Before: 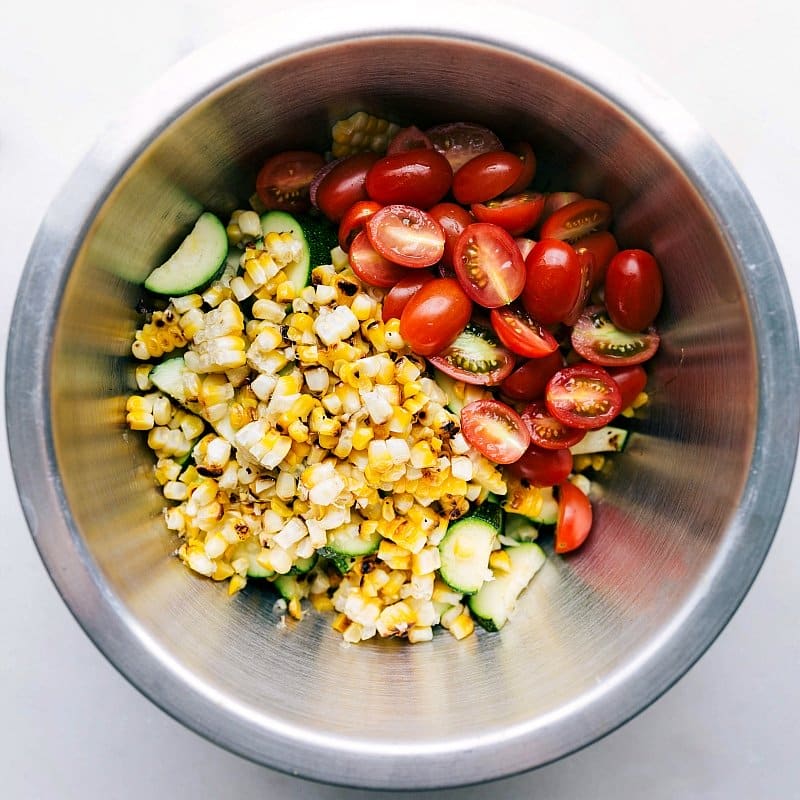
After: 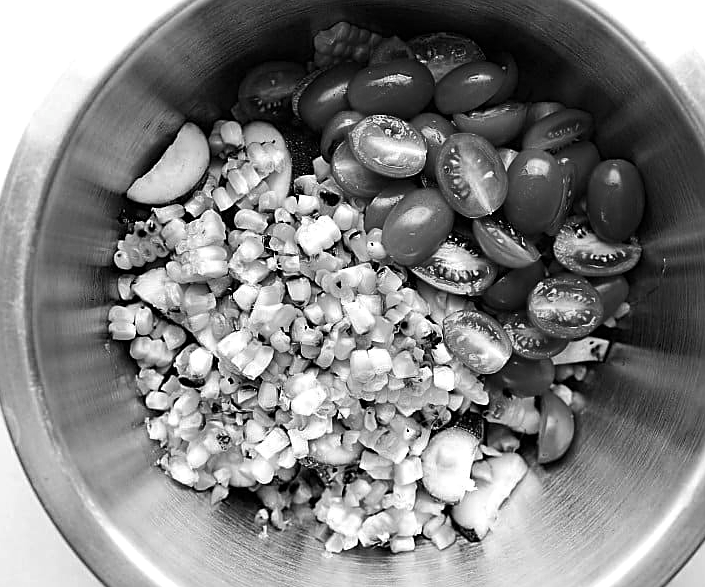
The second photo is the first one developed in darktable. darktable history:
color calibration: output gray [0.246, 0.254, 0.501, 0], gray › normalize channels true, illuminant custom, x 0.347, y 0.364, temperature 4917.5 K, gamut compression 0.011
crop and rotate: left 2.358%, top 11.293%, right 9.399%, bottom 15.278%
sharpen: on, module defaults
color balance rgb: perceptual saturation grading › global saturation 35.036%, perceptual saturation grading › highlights -25.065%, perceptual saturation grading › shadows 49.943%, perceptual brilliance grading › highlights 10.148%, perceptual brilliance grading › mid-tones 5.661%
